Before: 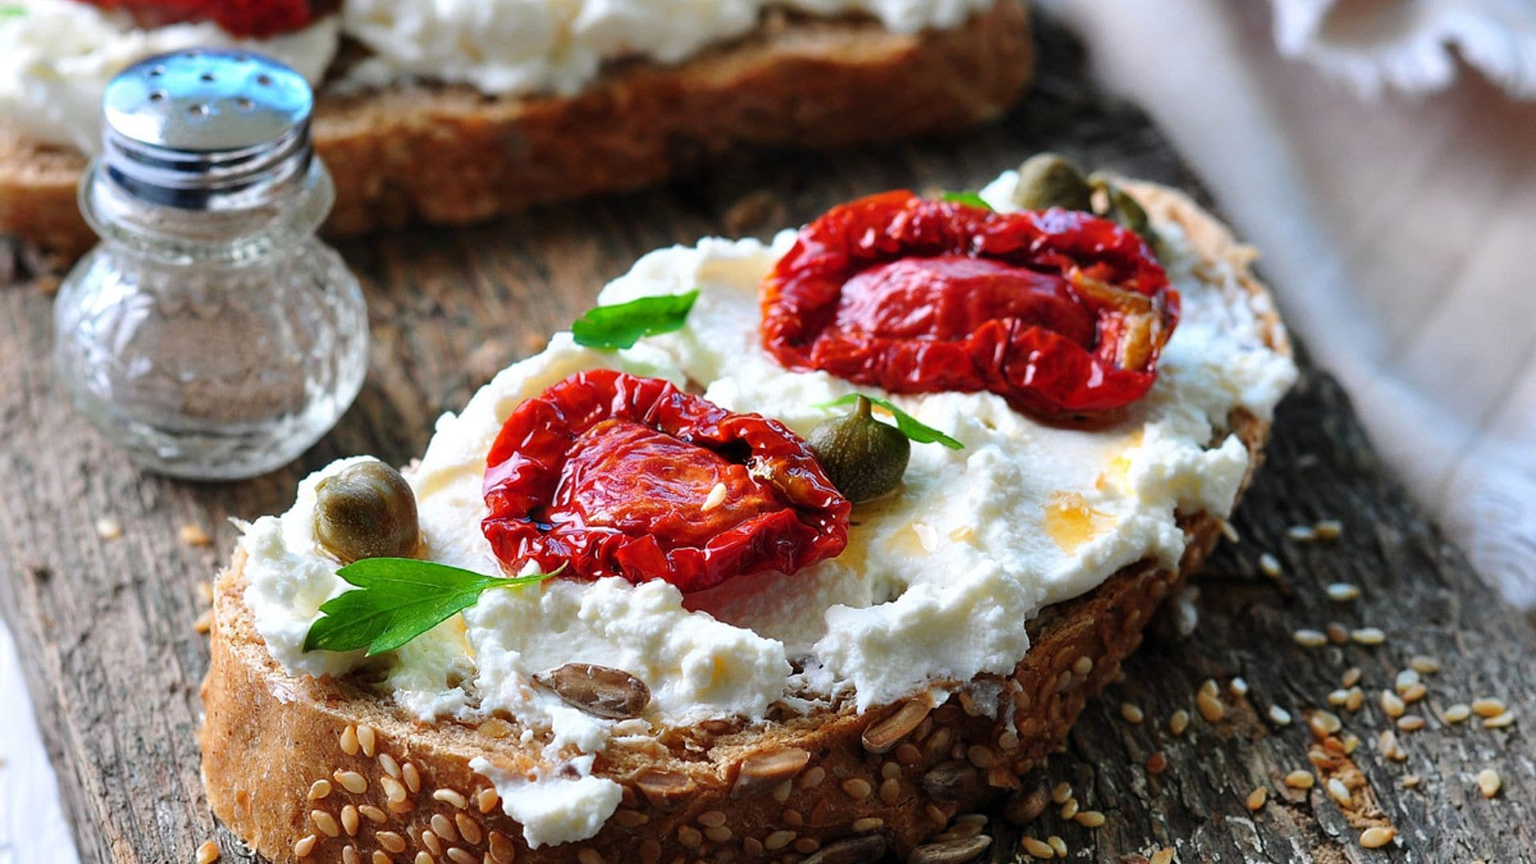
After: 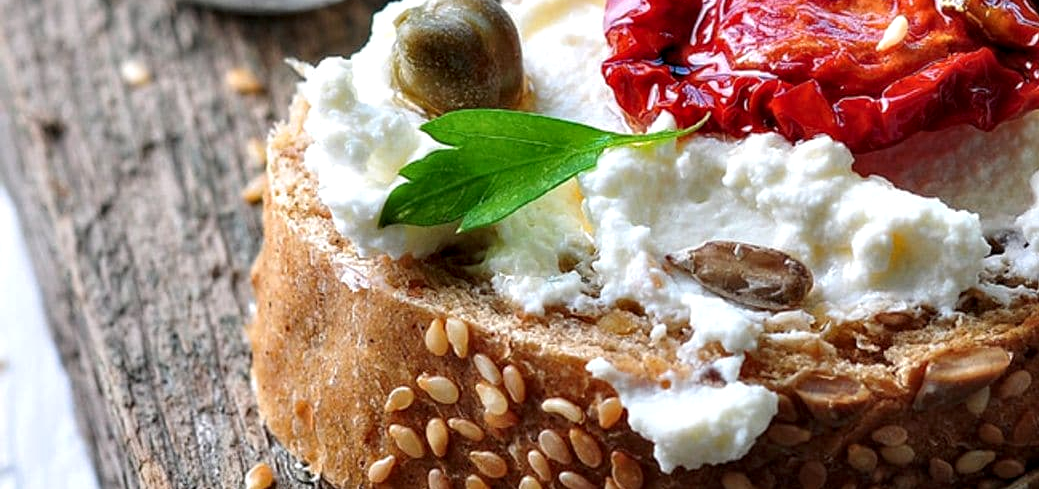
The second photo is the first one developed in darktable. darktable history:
local contrast: highlights 91%, shadows 83%
crop and rotate: top 54.58%, right 45.844%, bottom 0.117%
